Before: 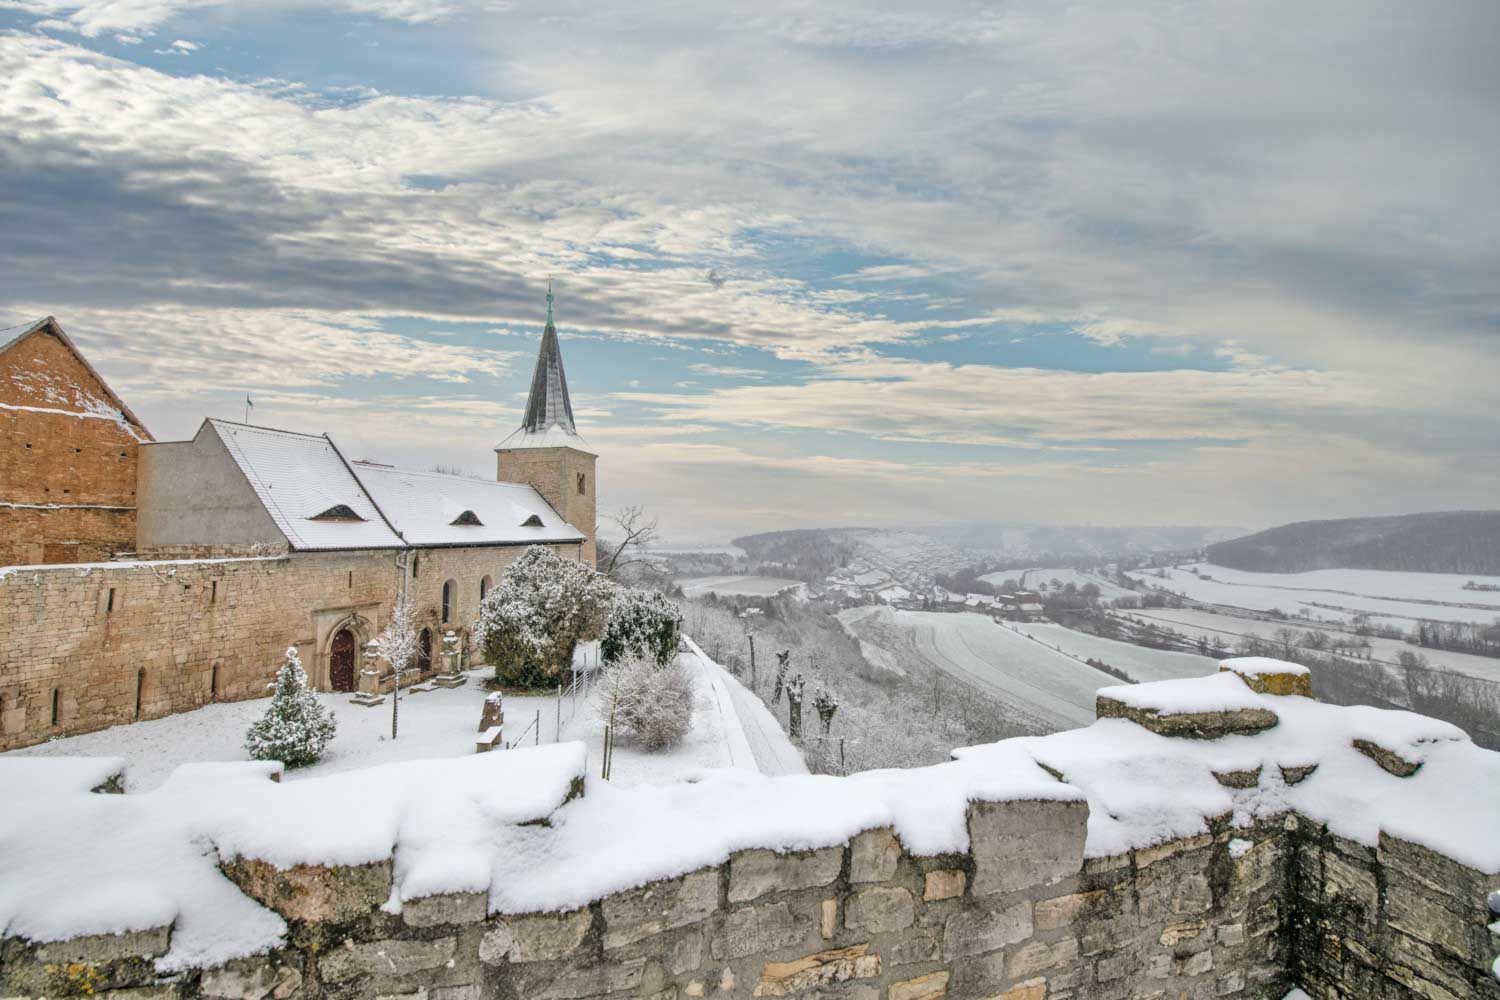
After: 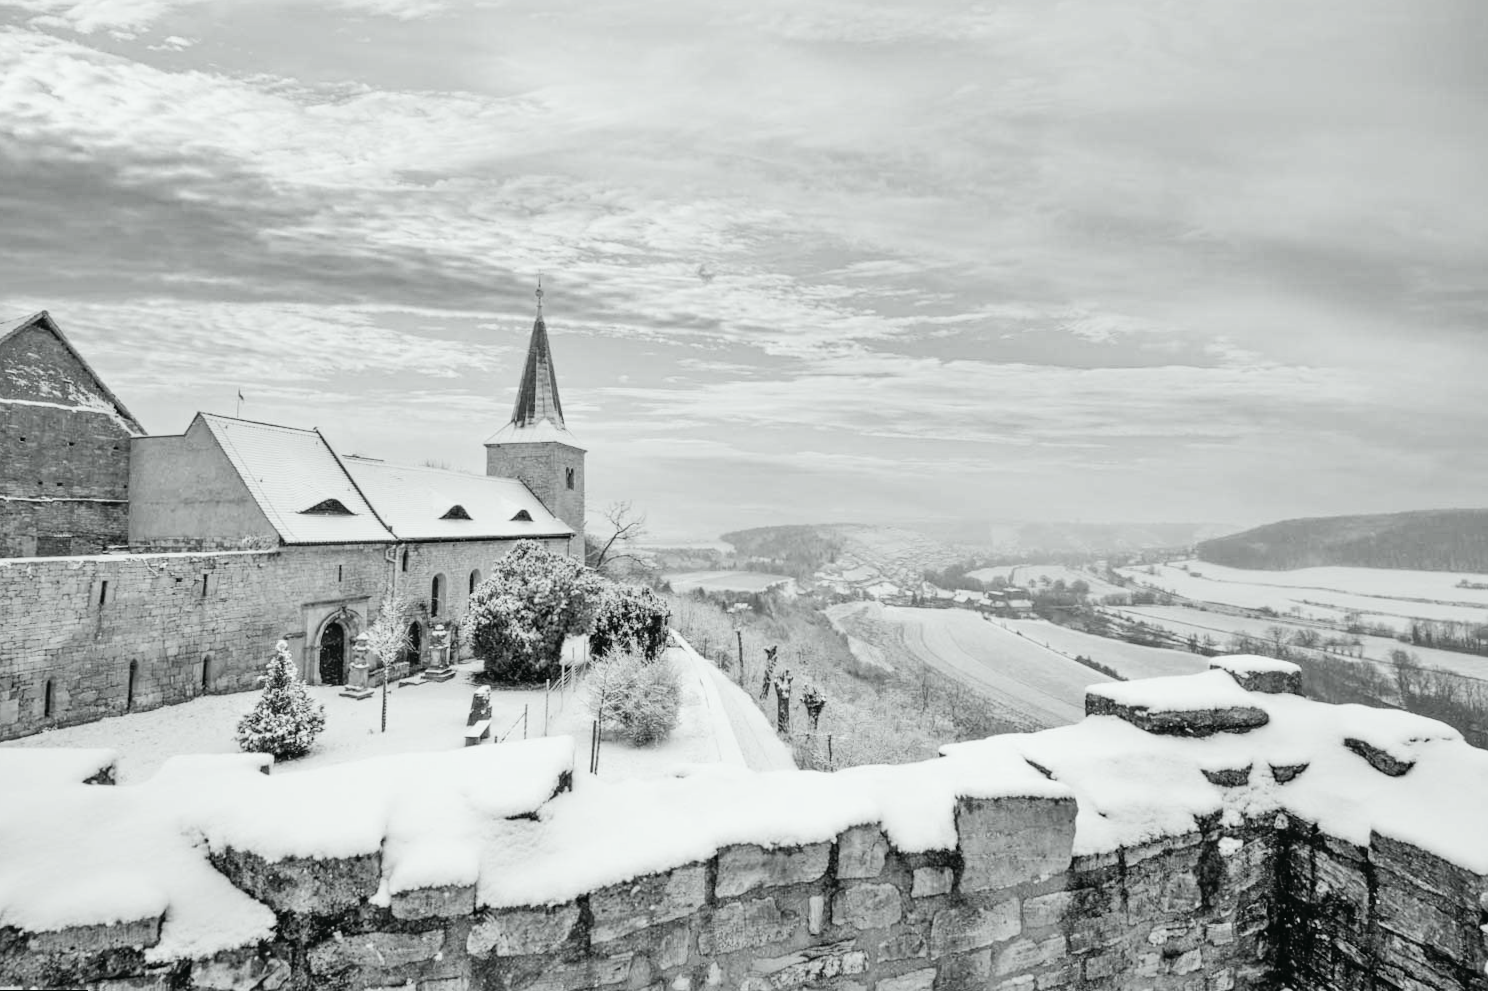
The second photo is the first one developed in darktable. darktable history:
color calibration: output gray [0.21, 0.42, 0.37, 0], gray › normalize channels true, illuminant same as pipeline (D50), adaptation XYZ, x 0.346, y 0.359, gamut compression 0
rotate and perspective: rotation 0.192°, lens shift (horizontal) -0.015, crop left 0.005, crop right 0.996, crop top 0.006, crop bottom 0.99
tone curve: curves: ch0 [(0, 0.021) (0.148, 0.076) (0.232, 0.191) (0.398, 0.423) (0.572, 0.672) (0.705, 0.812) (0.877, 0.931) (0.99, 0.987)]; ch1 [(0, 0) (0.377, 0.325) (0.493, 0.486) (0.508, 0.502) (0.515, 0.514) (0.554, 0.586) (0.623, 0.658) (0.701, 0.704) (0.778, 0.751) (1, 1)]; ch2 [(0, 0) (0.431, 0.398) (0.485, 0.486) (0.495, 0.498) (0.511, 0.507) (0.58, 0.66) (0.679, 0.757) (0.749, 0.829) (1, 0.991)], color space Lab, independent channels
